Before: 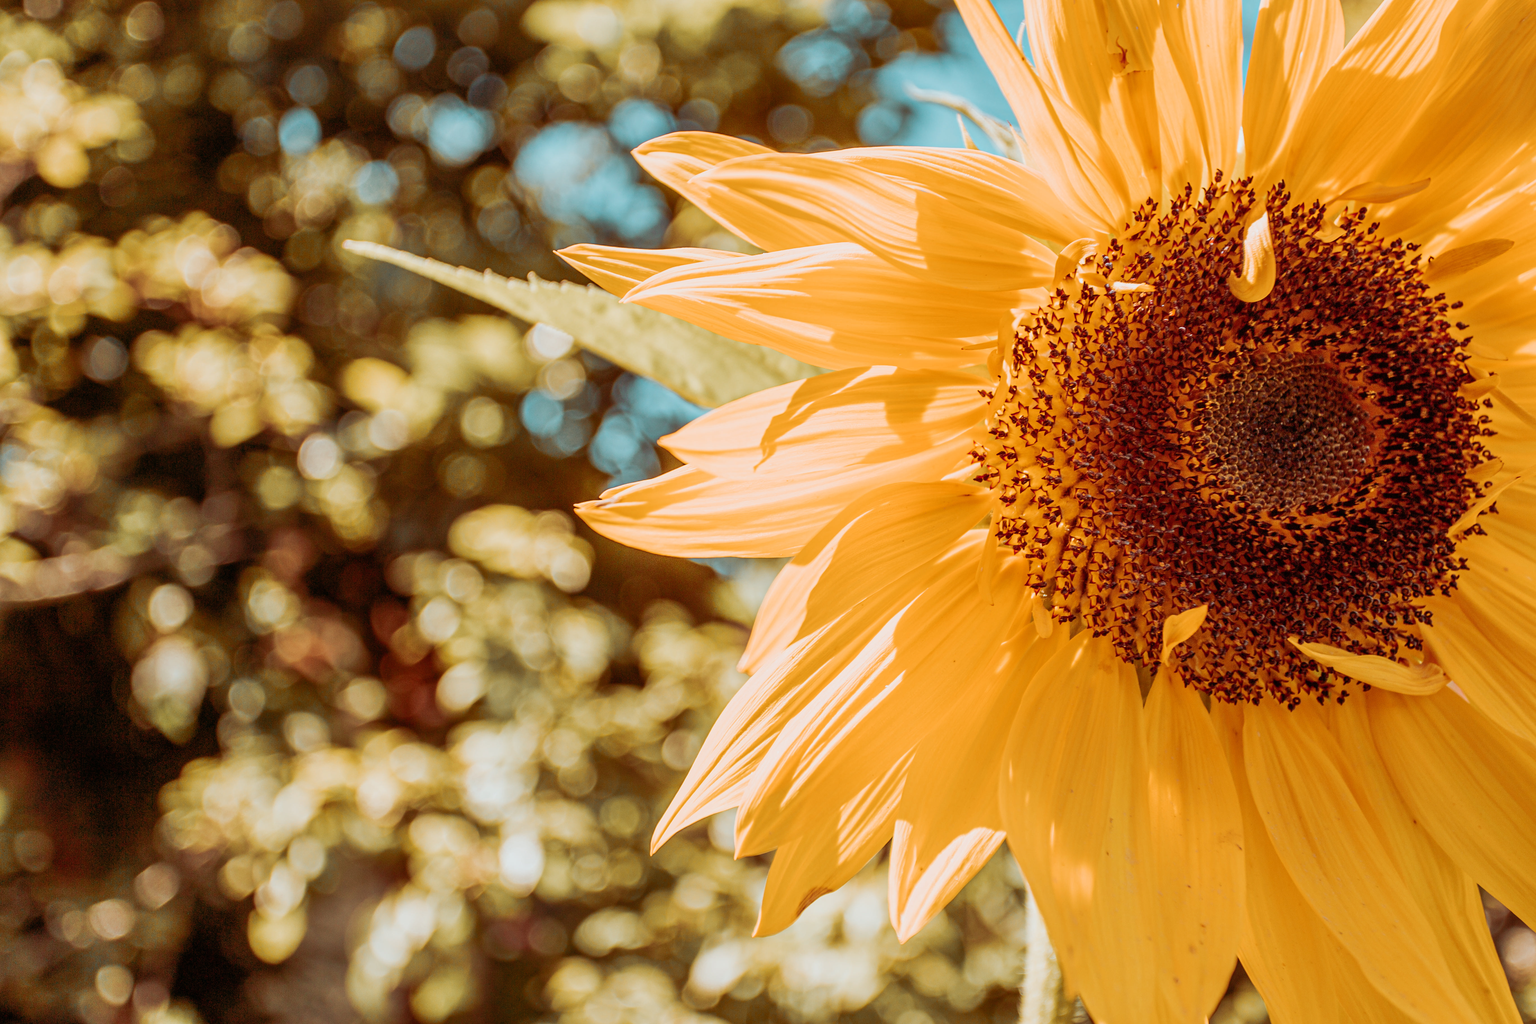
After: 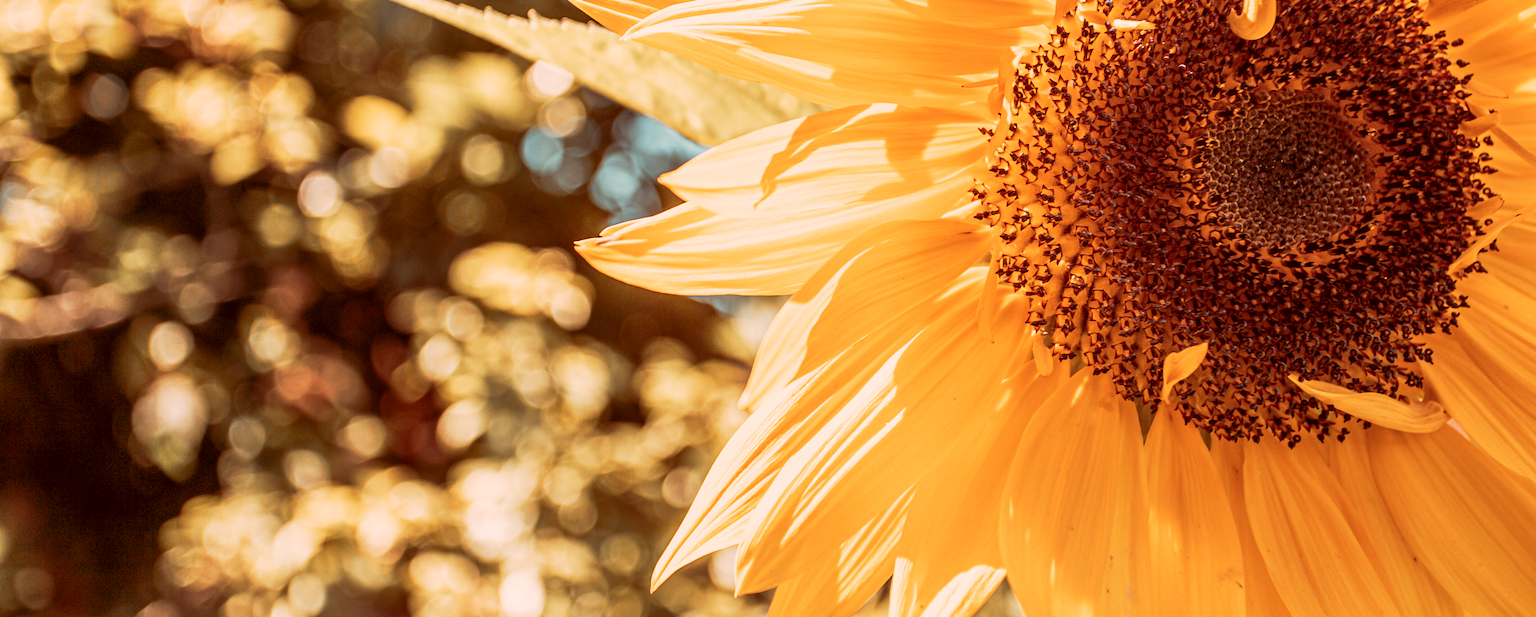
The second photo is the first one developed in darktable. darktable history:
crop and rotate: top 25.668%, bottom 13.975%
color correction: highlights a* 10.24, highlights b* 9.72, shadows a* 9.15, shadows b* 8.45, saturation 0.804
base curve: curves: ch0 [(0, 0) (0.257, 0.25) (0.482, 0.586) (0.757, 0.871) (1, 1)], preserve colors none
tone curve: curves: ch0 [(0, 0) (0.584, 0.595) (1, 1)], preserve colors none
